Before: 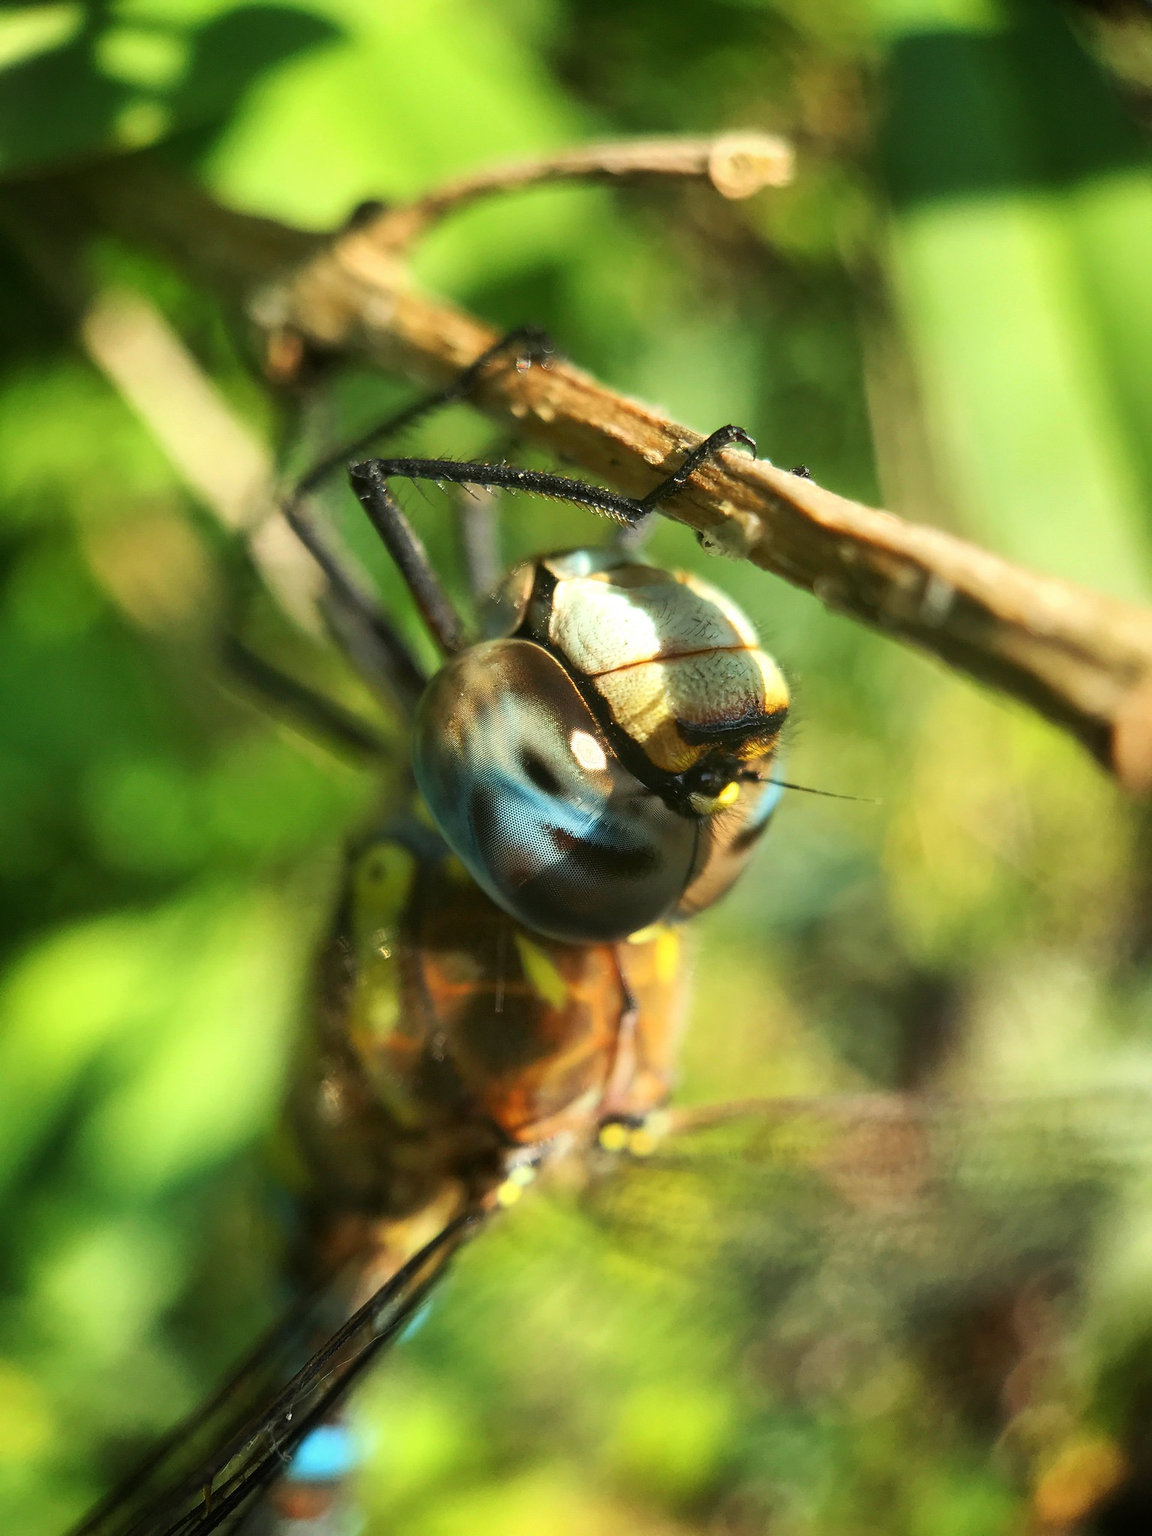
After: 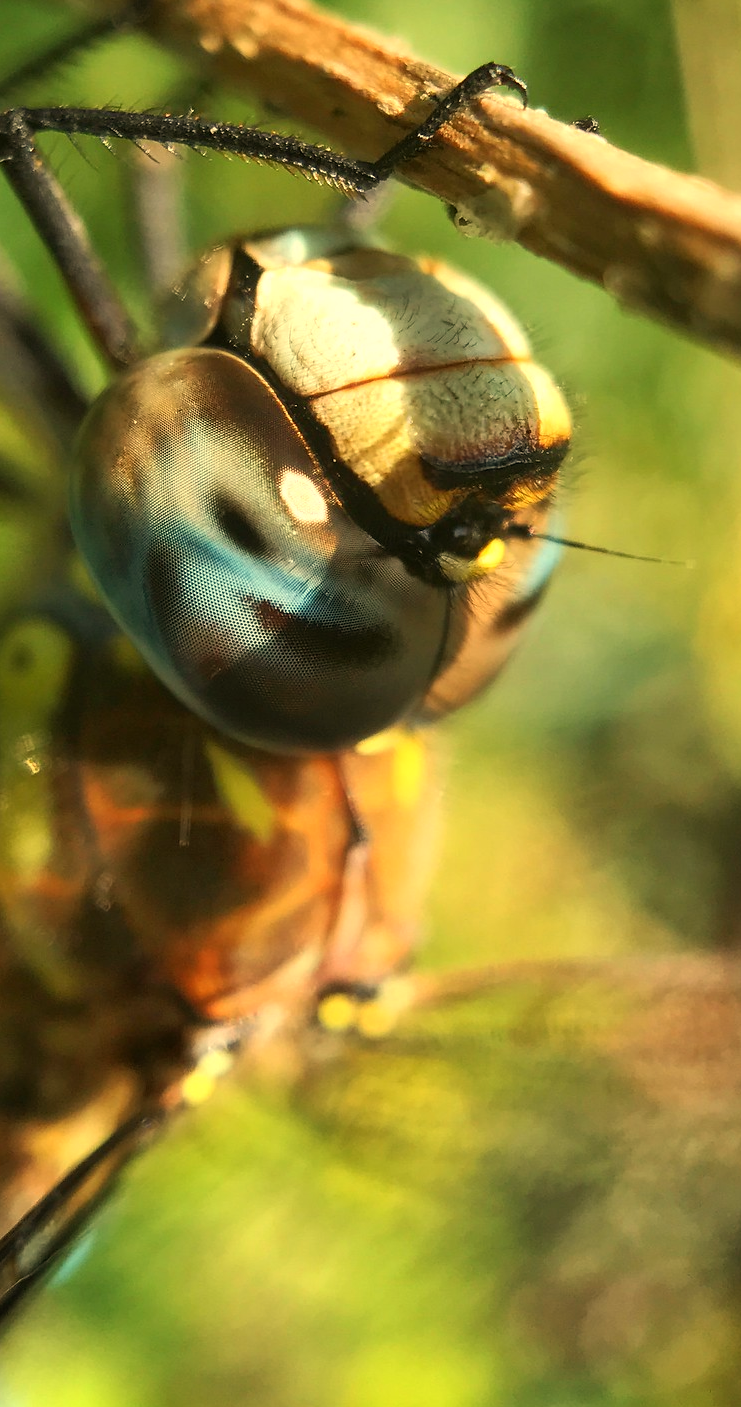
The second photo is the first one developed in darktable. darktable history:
crop: left 31.379%, top 24.658%, right 20.326%, bottom 6.628%
white balance: red 1.123, blue 0.83
